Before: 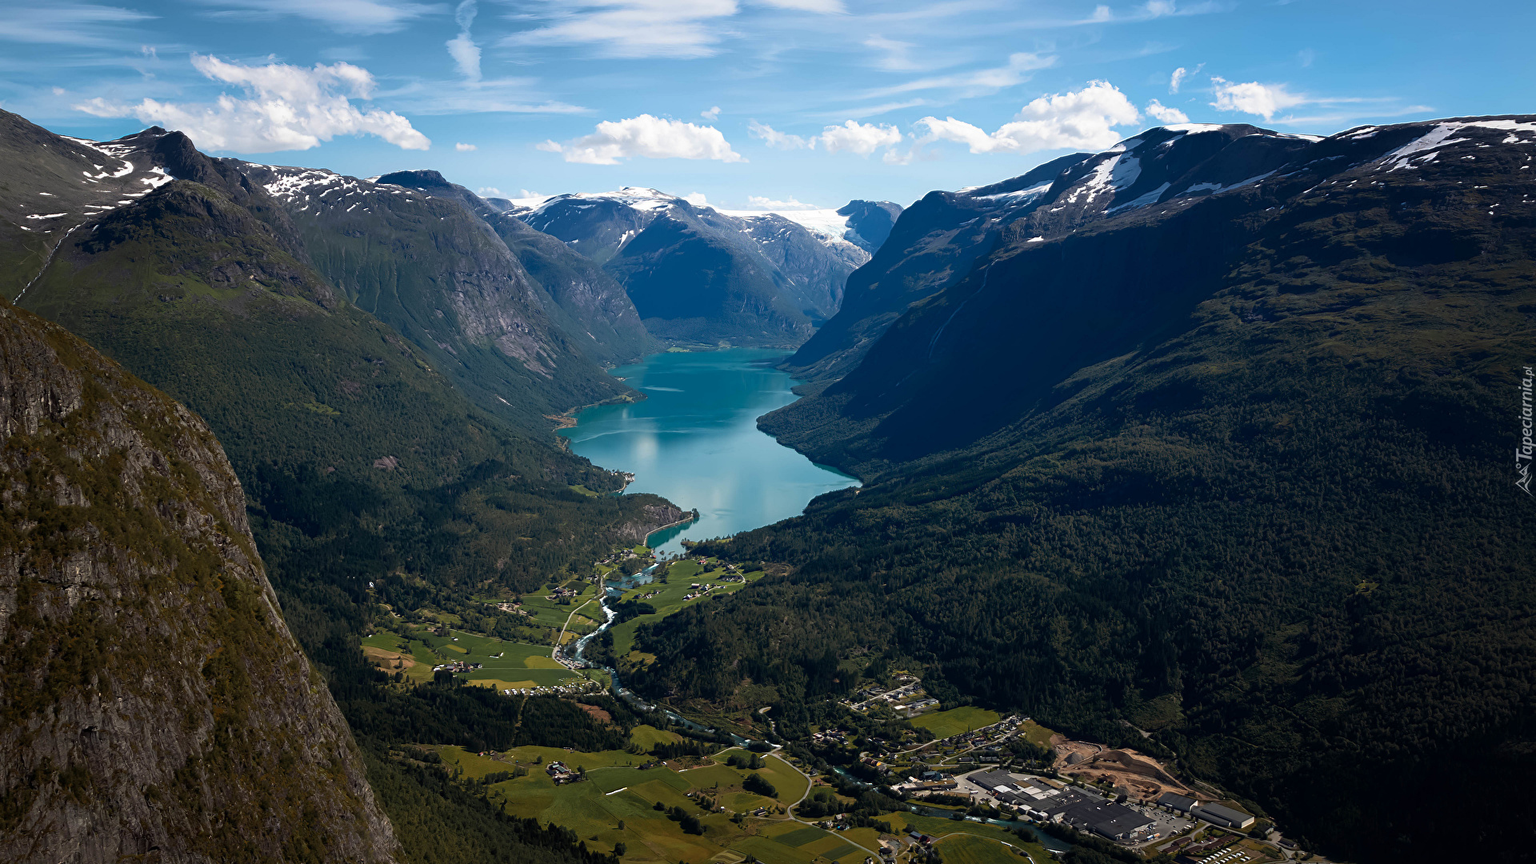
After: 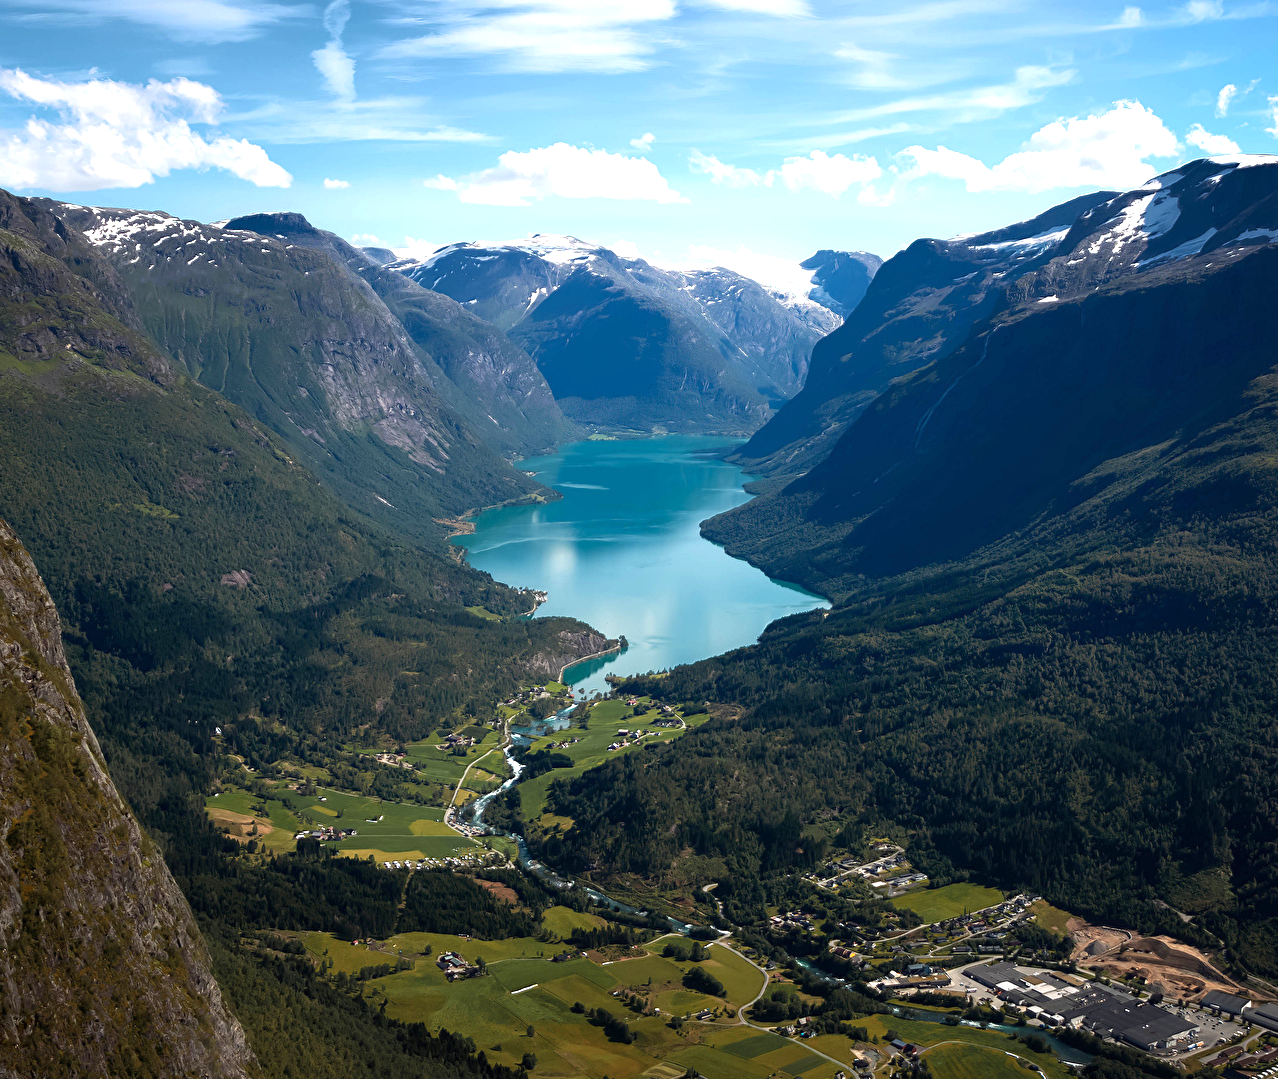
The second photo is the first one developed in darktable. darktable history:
crop and rotate: left 12.856%, right 20.56%
exposure: exposure 0.603 EV, compensate exposure bias true, compensate highlight preservation false
